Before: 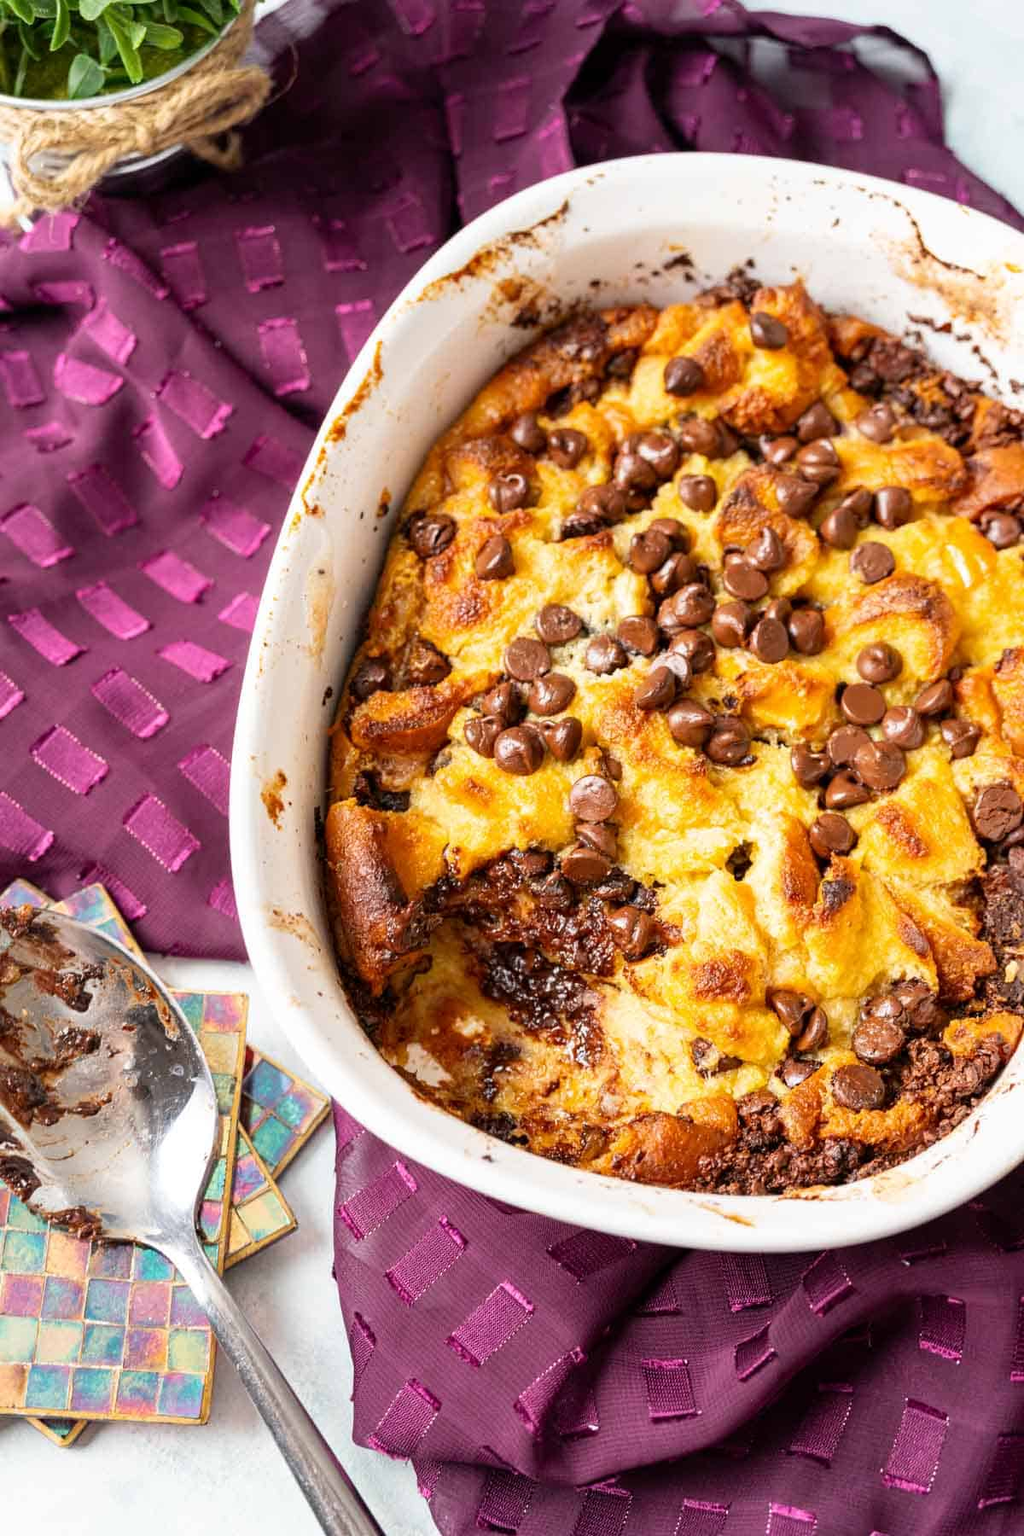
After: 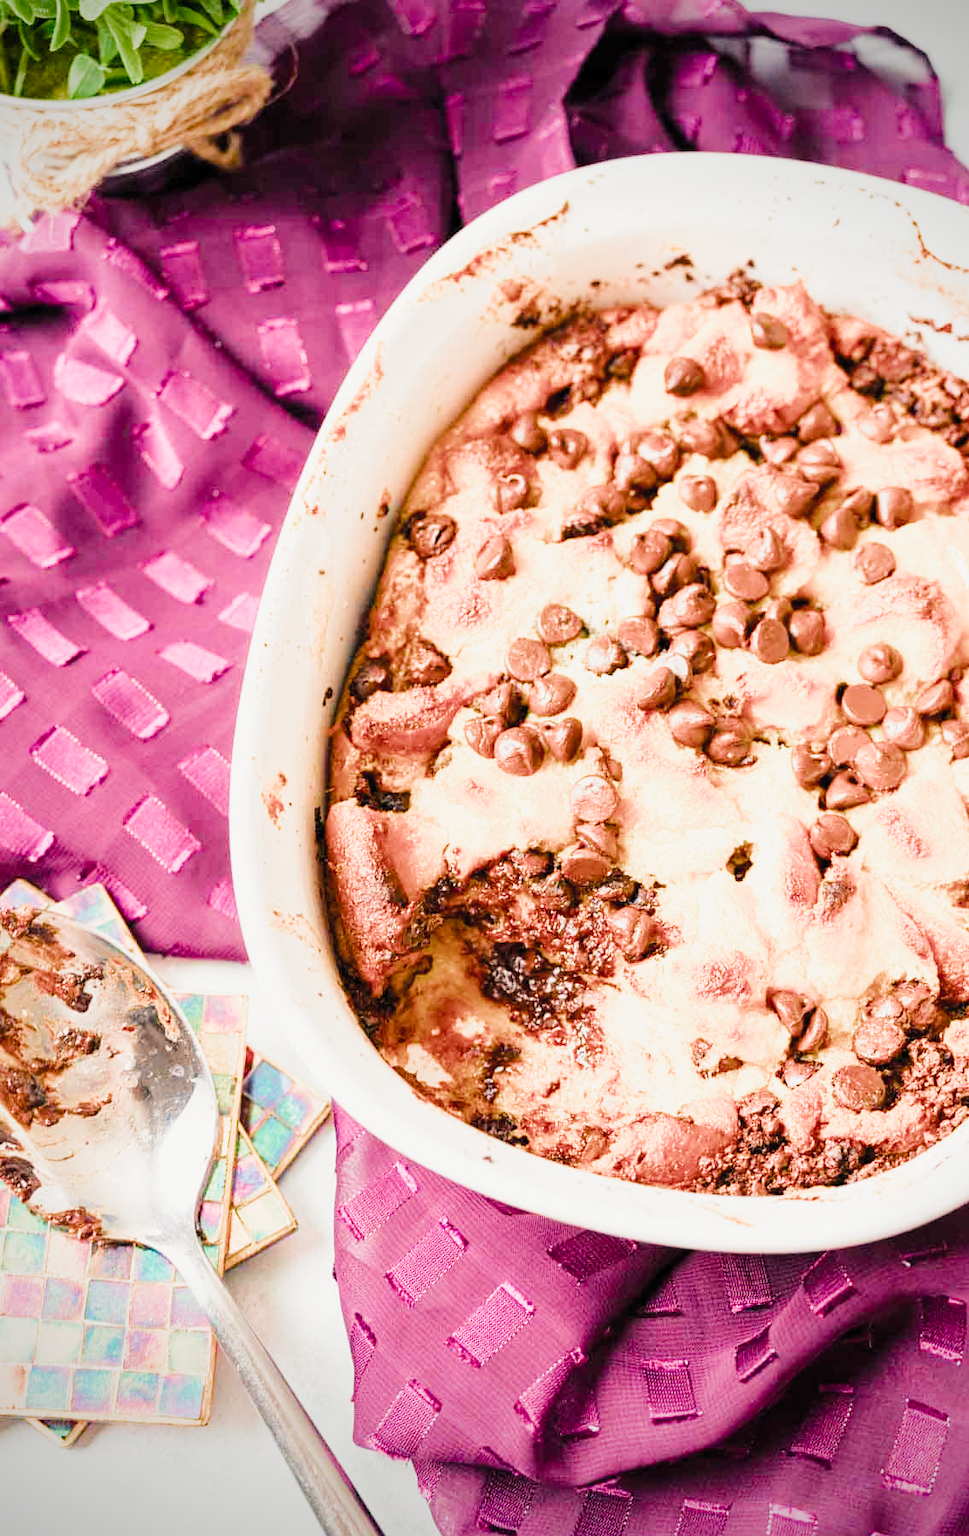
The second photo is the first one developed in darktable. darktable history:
vignetting: saturation 0.042, width/height ratio 1.089, unbound false
filmic rgb: black relative exposure -7.49 EV, white relative exposure 4.86 EV, hardness 3.4, color science v5 (2021), iterations of high-quality reconstruction 10, contrast in shadows safe, contrast in highlights safe
color balance rgb: highlights gain › chroma 3.048%, highlights gain › hue 77.76°, linear chroma grading › global chroma 5.136%, perceptual saturation grading › global saturation 31.002%, perceptual brilliance grading › highlights 7.061%, perceptual brilliance grading › mid-tones 16.298%, perceptual brilliance grading › shadows -5.173%
crop and rotate: left 0%, right 5.309%
exposure: black level correction 0, exposure 1.512 EV, compensate exposure bias true, compensate highlight preservation false
